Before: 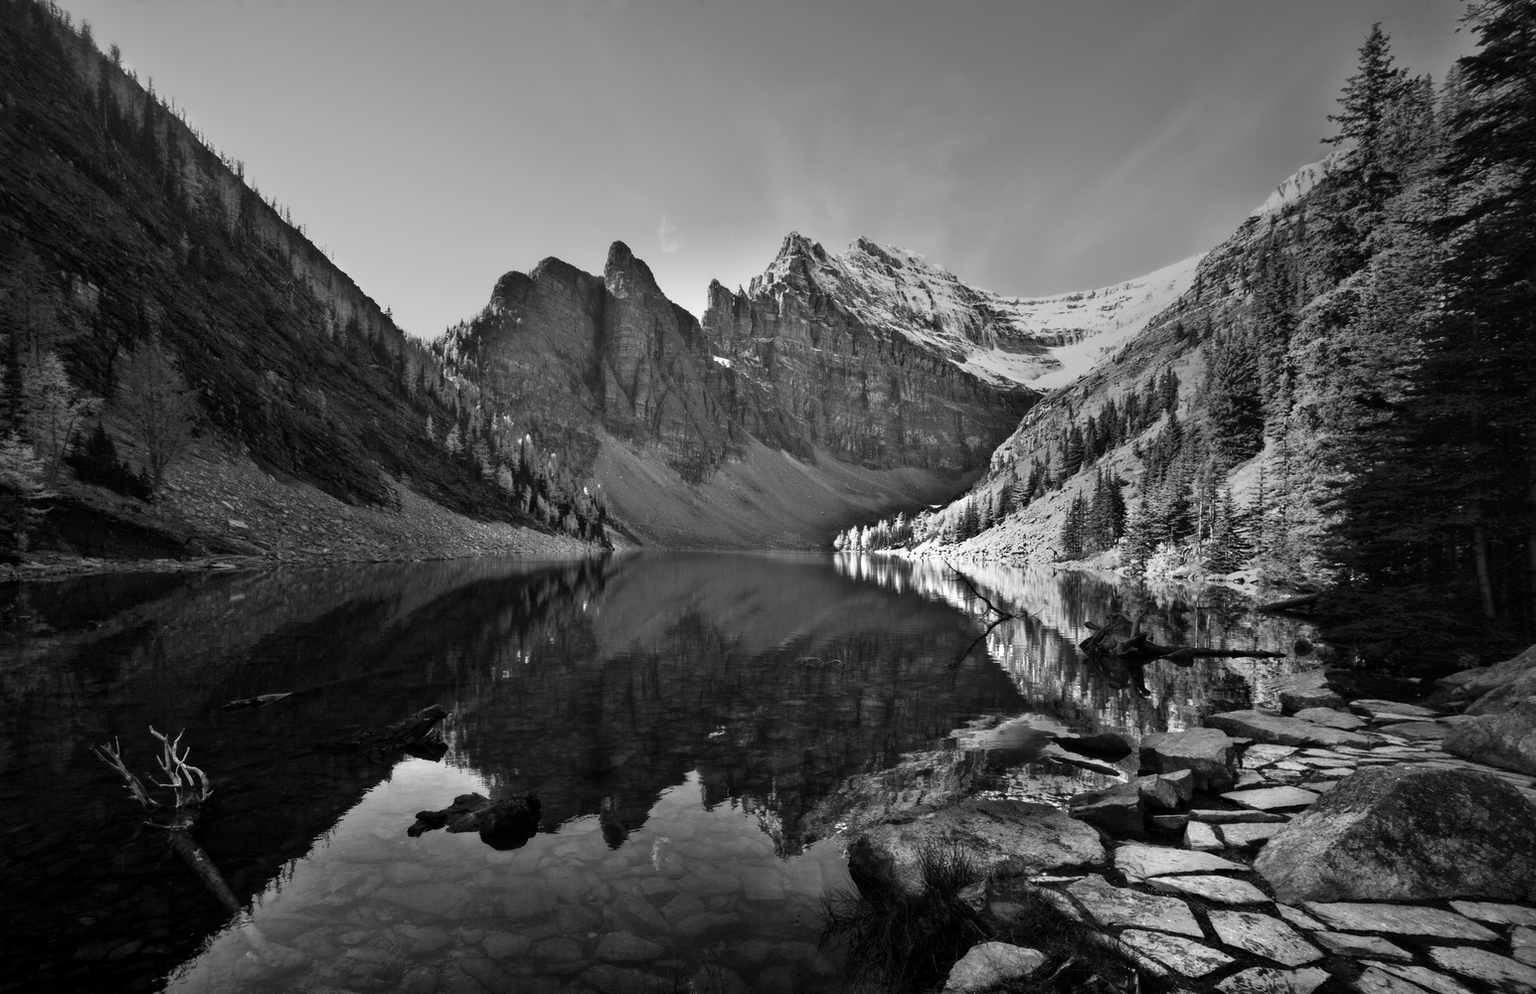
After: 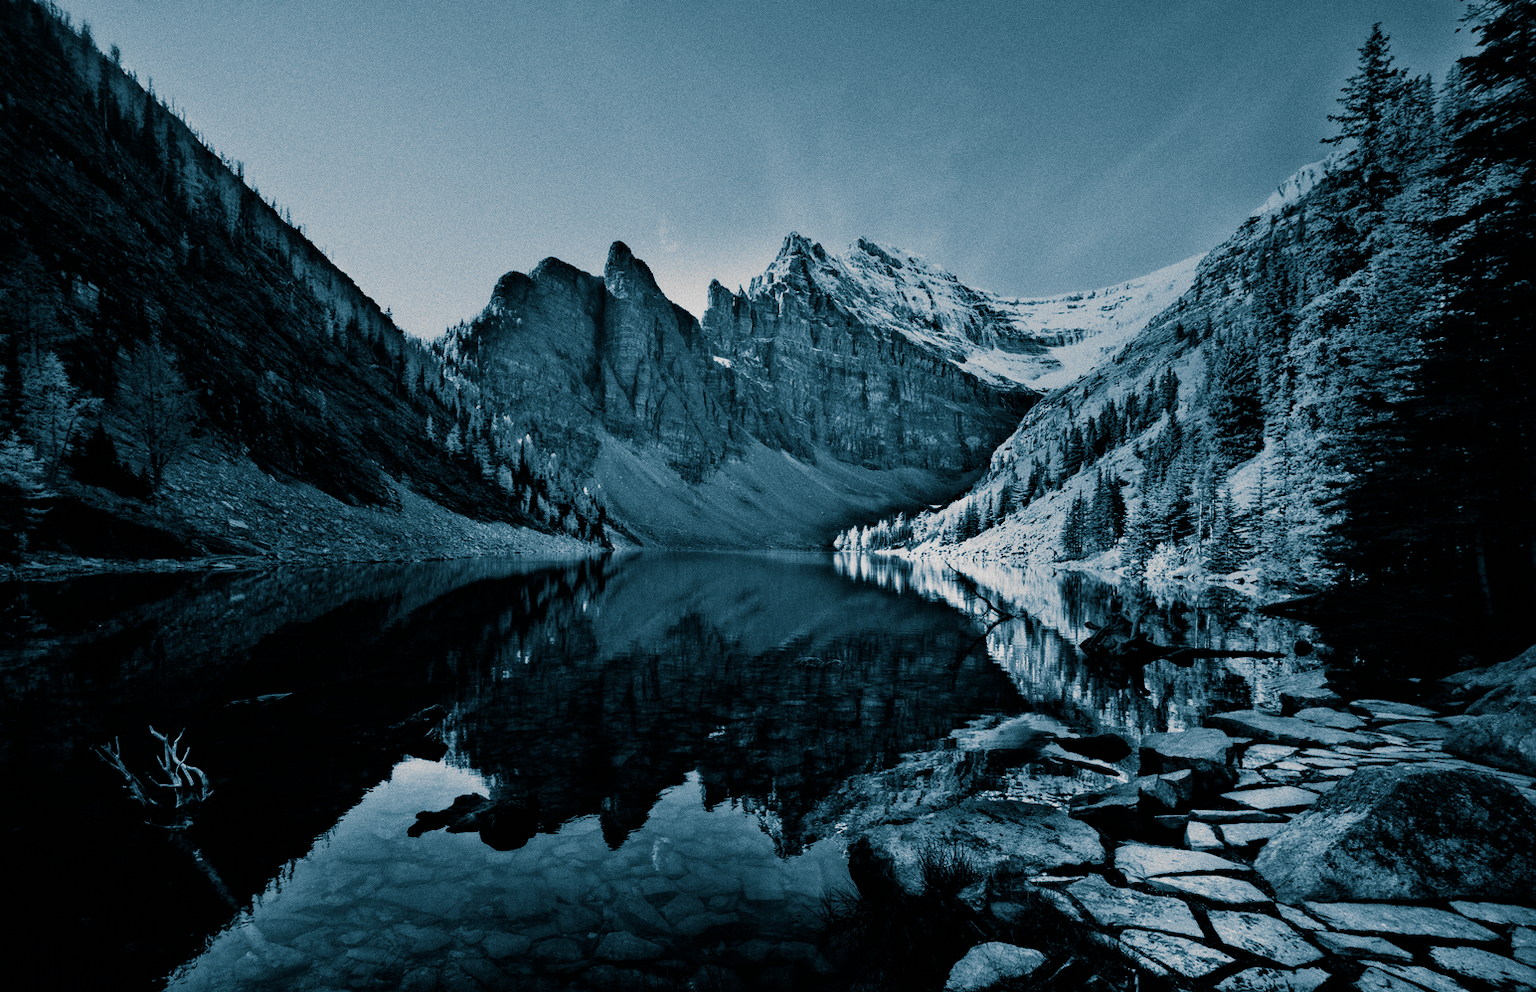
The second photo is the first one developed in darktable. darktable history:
grain: coarseness 3.21 ISO
haze removal: compatibility mode true, adaptive false
crop: top 0.05%, bottom 0.098%
split-toning: shadows › hue 212.4°, balance -70
filmic rgb: black relative exposure -7.65 EV, white relative exposure 4.56 EV, hardness 3.61, color science v6 (2022)
